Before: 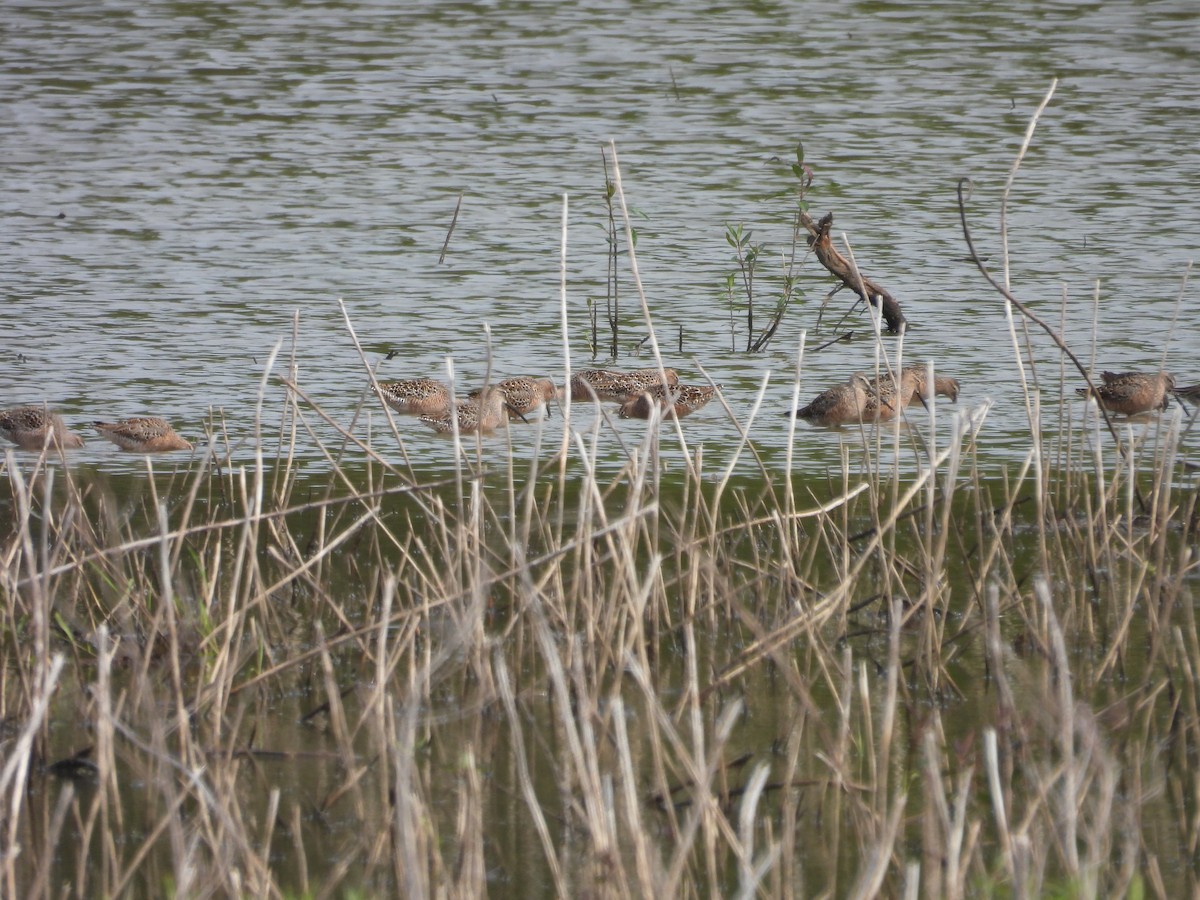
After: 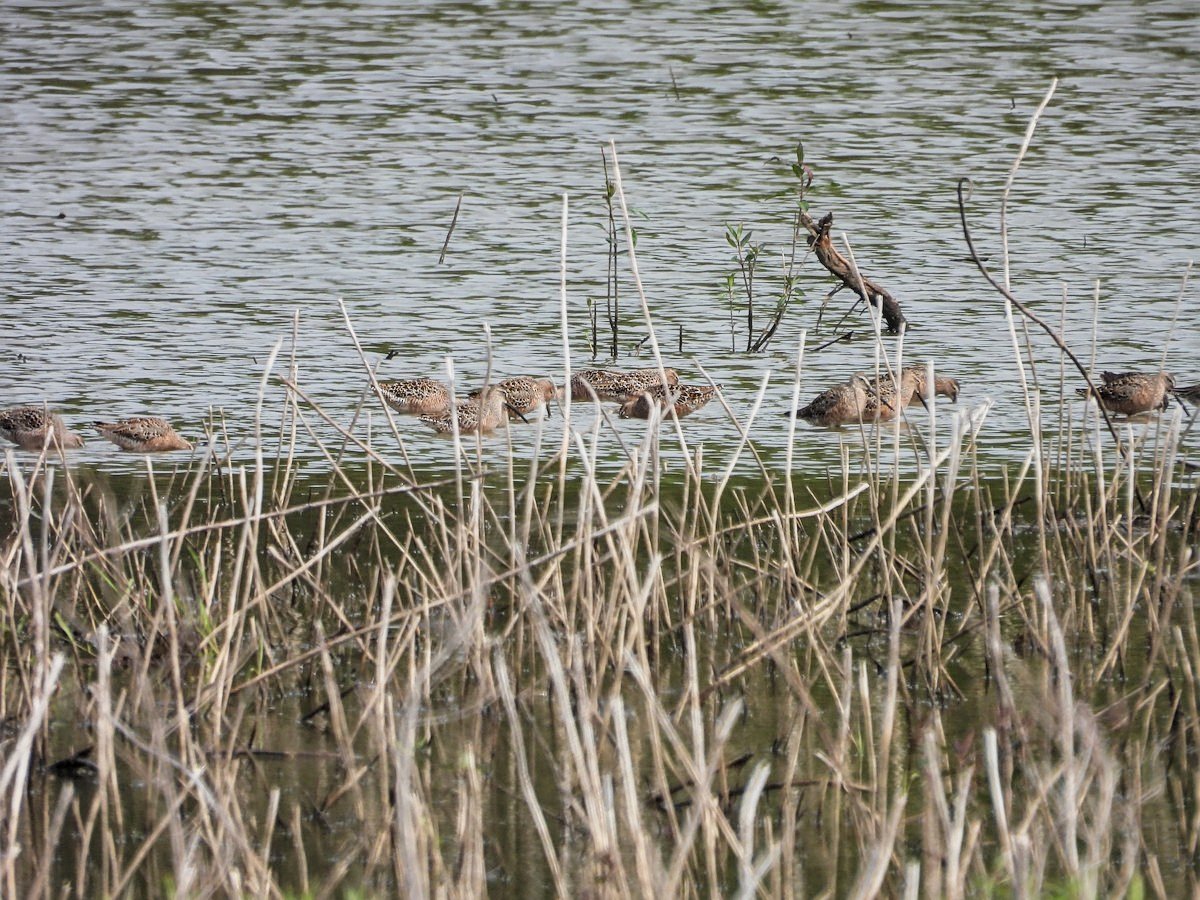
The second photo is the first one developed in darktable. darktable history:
tone curve: curves: ch0 [(0, 0) (0.003, 0.045) (0.011, 0.051) (0.025, 0.057) (0.044, 0.074) (0.069, 0.096) (0.1, 0.125) (0.136, 0.16) (0.177, 0.201) (0.224, 0.242) (0.277, 0.299) (0.335, 0.362) (0.399, 0.432) (0.468, 0.512) (0.543, 0.601) (0.623, 0.691) (0.709, 0.786) (0.801, 0.876) (0.898, 0.927) (1, 1)], preserve colors none
filmic rgb: black relative exposure -7.65 EV, white relative exposure 4.56 EV, hardness 3.61
sharpen: on, module defaults
local contrast: detail 130%
